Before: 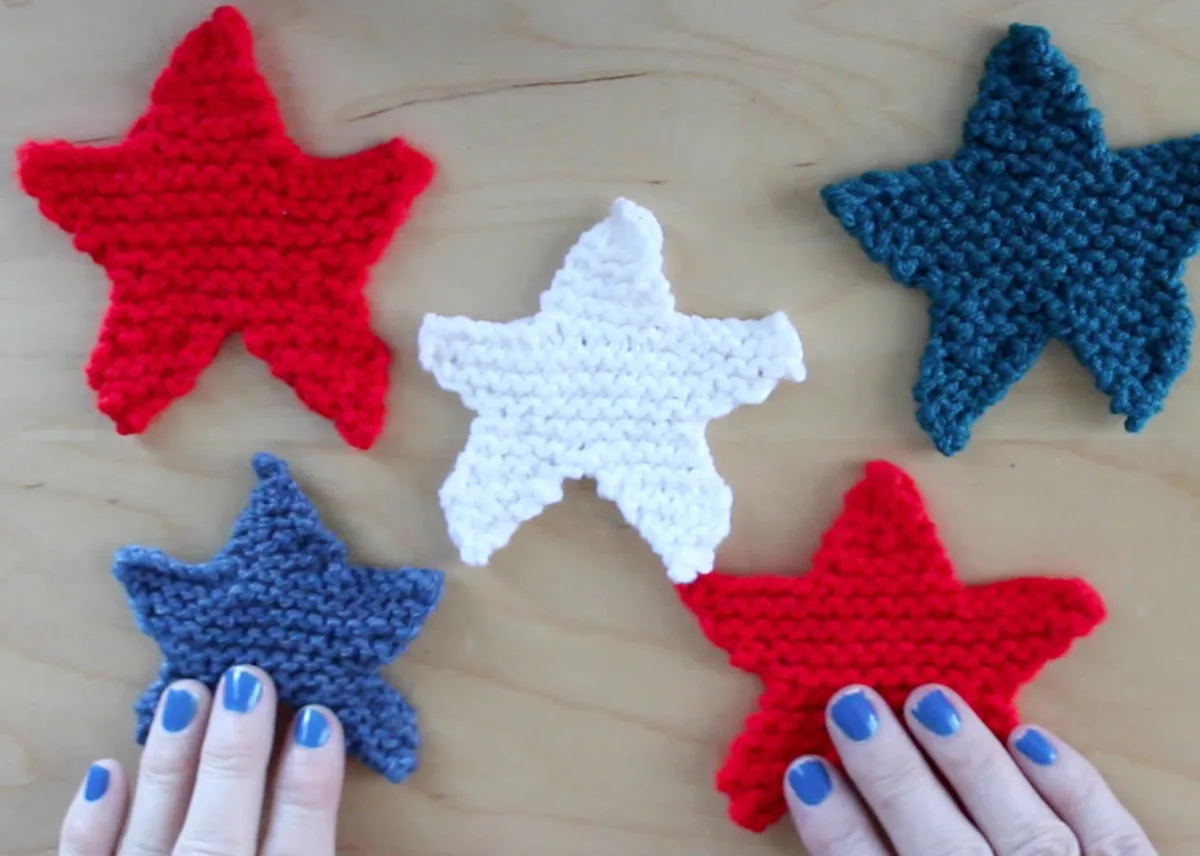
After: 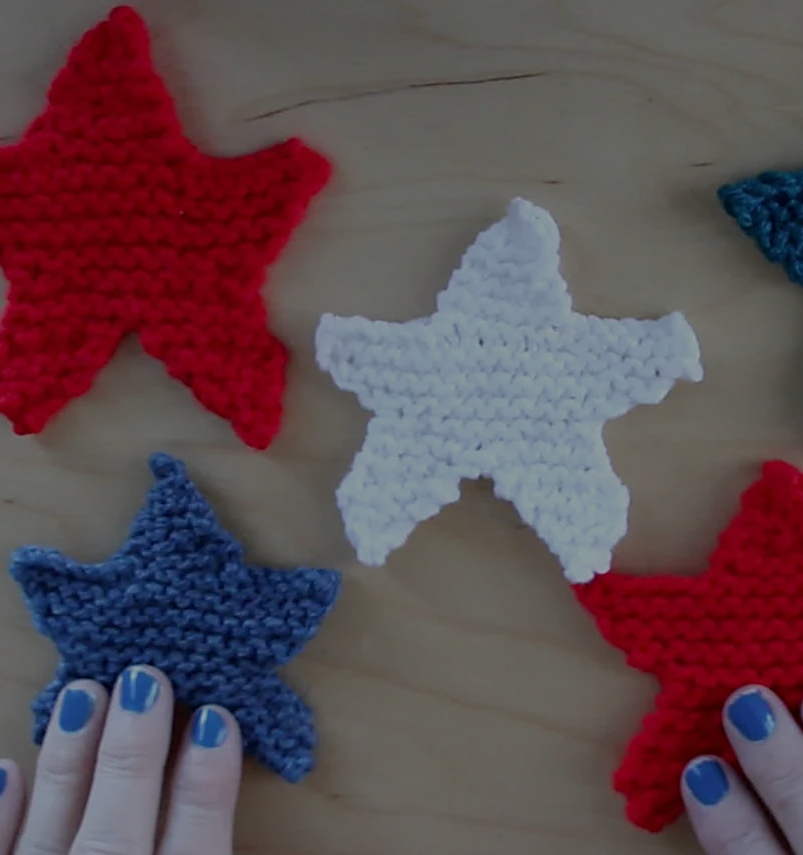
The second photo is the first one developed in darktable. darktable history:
exposure: exposure -1.566 EV, compensate highlight preservation false
crop and rotate: left 8.635%, right 24.395%
sharpen: on, module defaults
